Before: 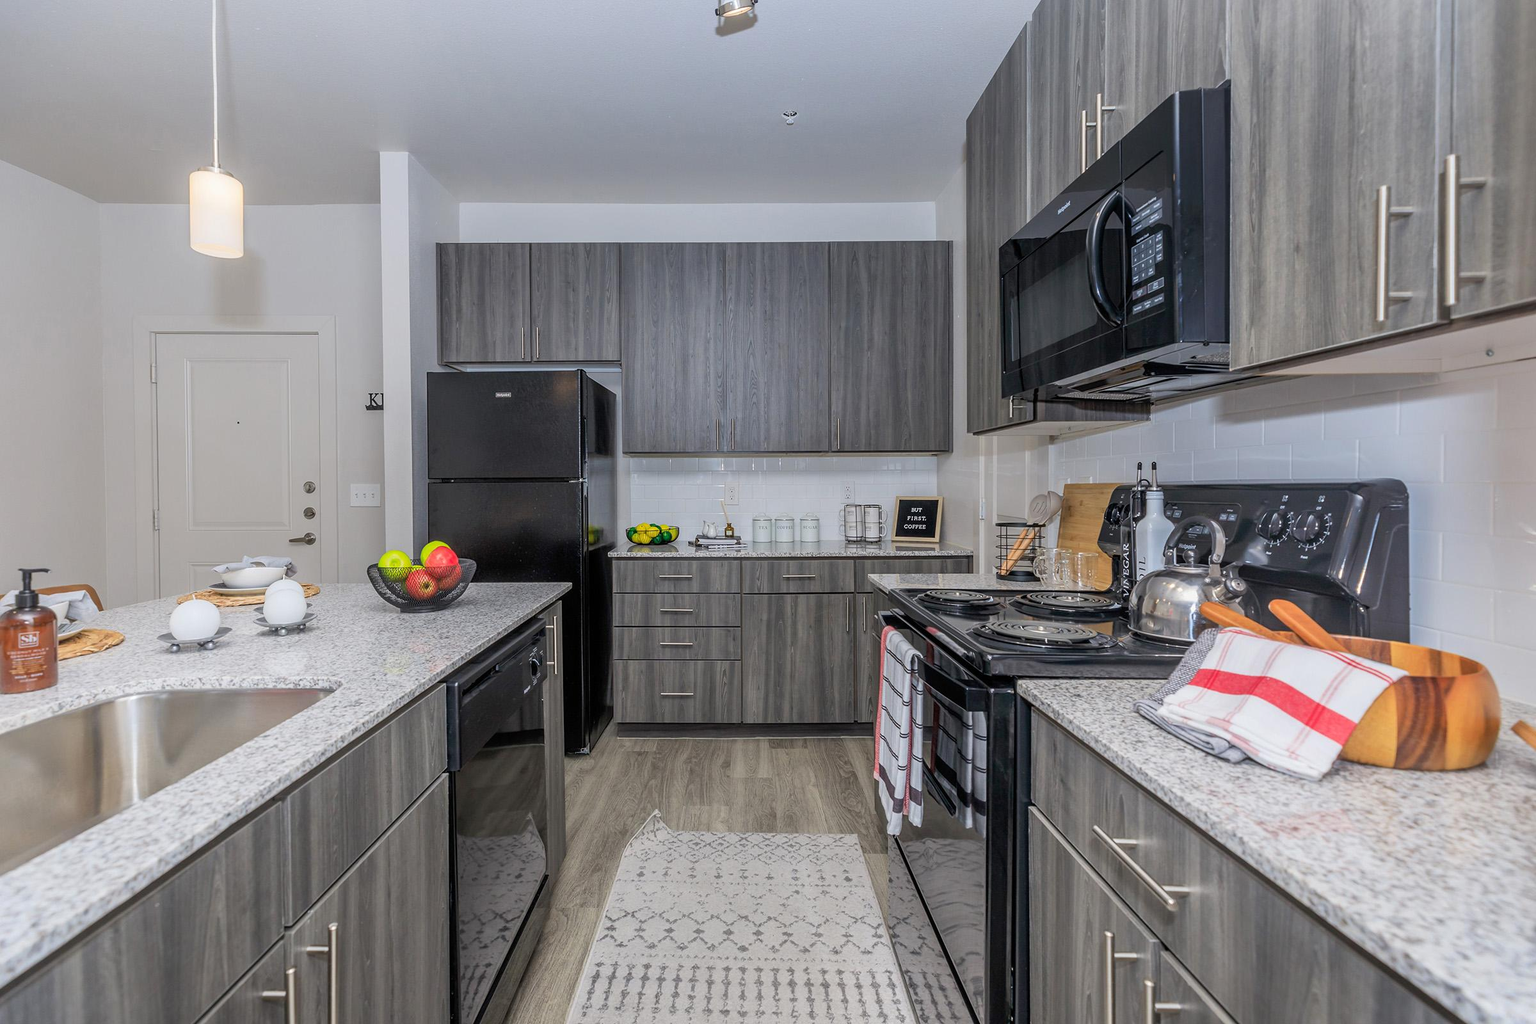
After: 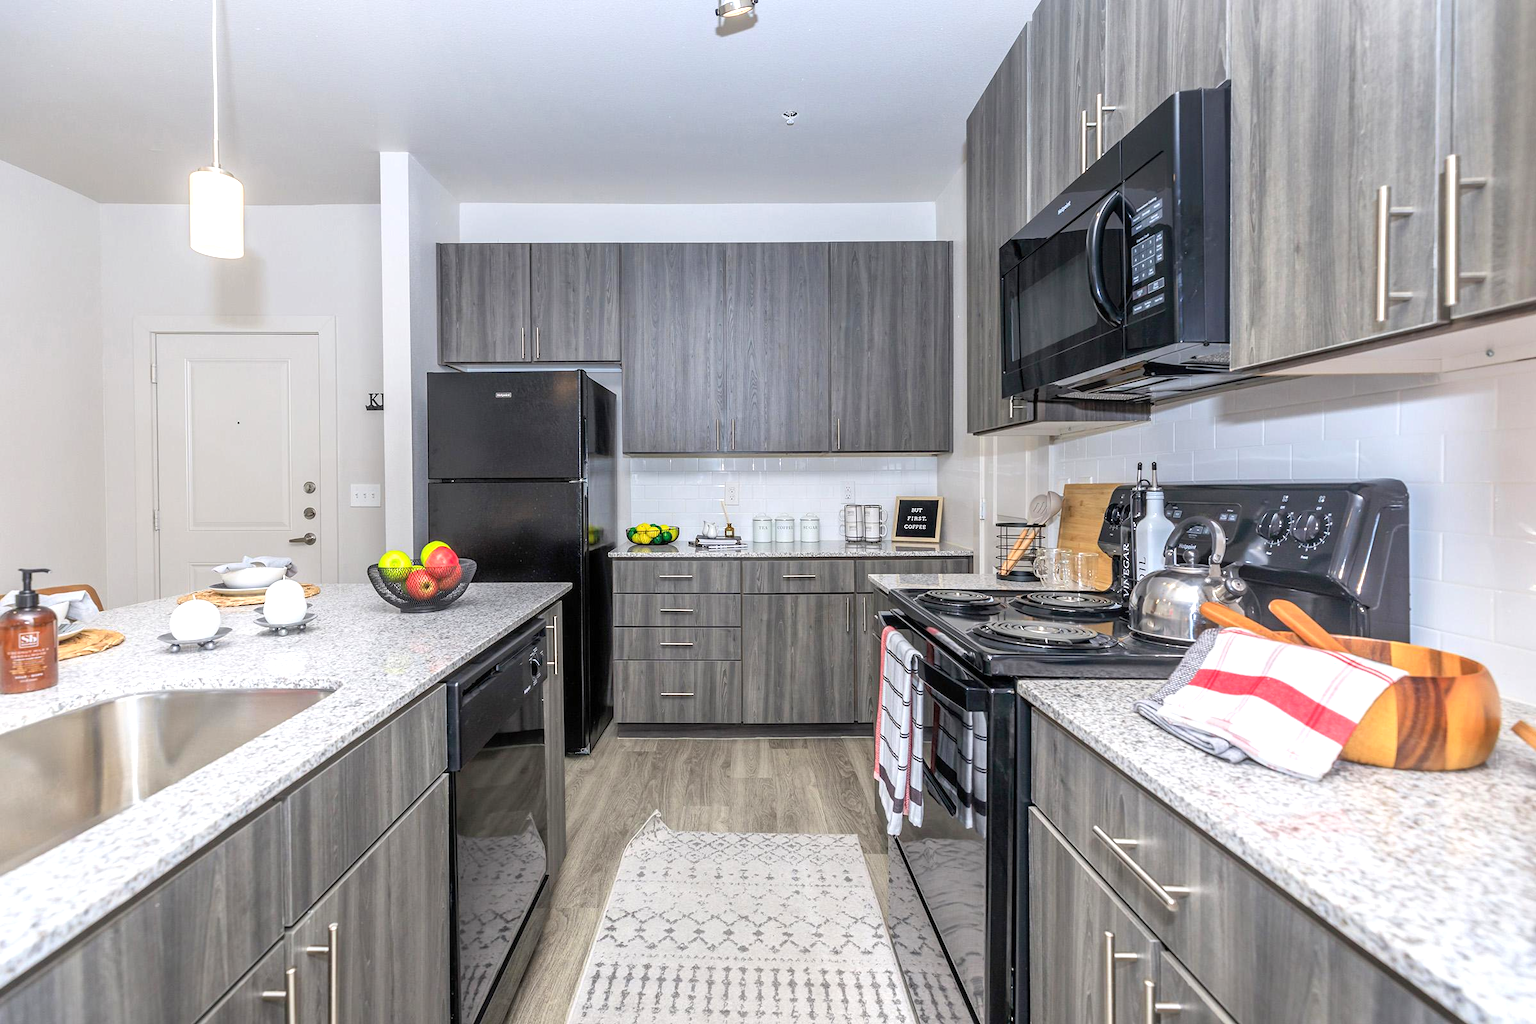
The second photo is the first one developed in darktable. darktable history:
exposure: exposure 0.662 EV, compensate exposure bias true, compensate highlight preservation false
contrast equalizer: y [[0.5 ×6], [0.5 ×6], [0.5, 0.5, 0.501, 0.545, 0.707, 0.863], [0 ×6], [0 ×6]]
